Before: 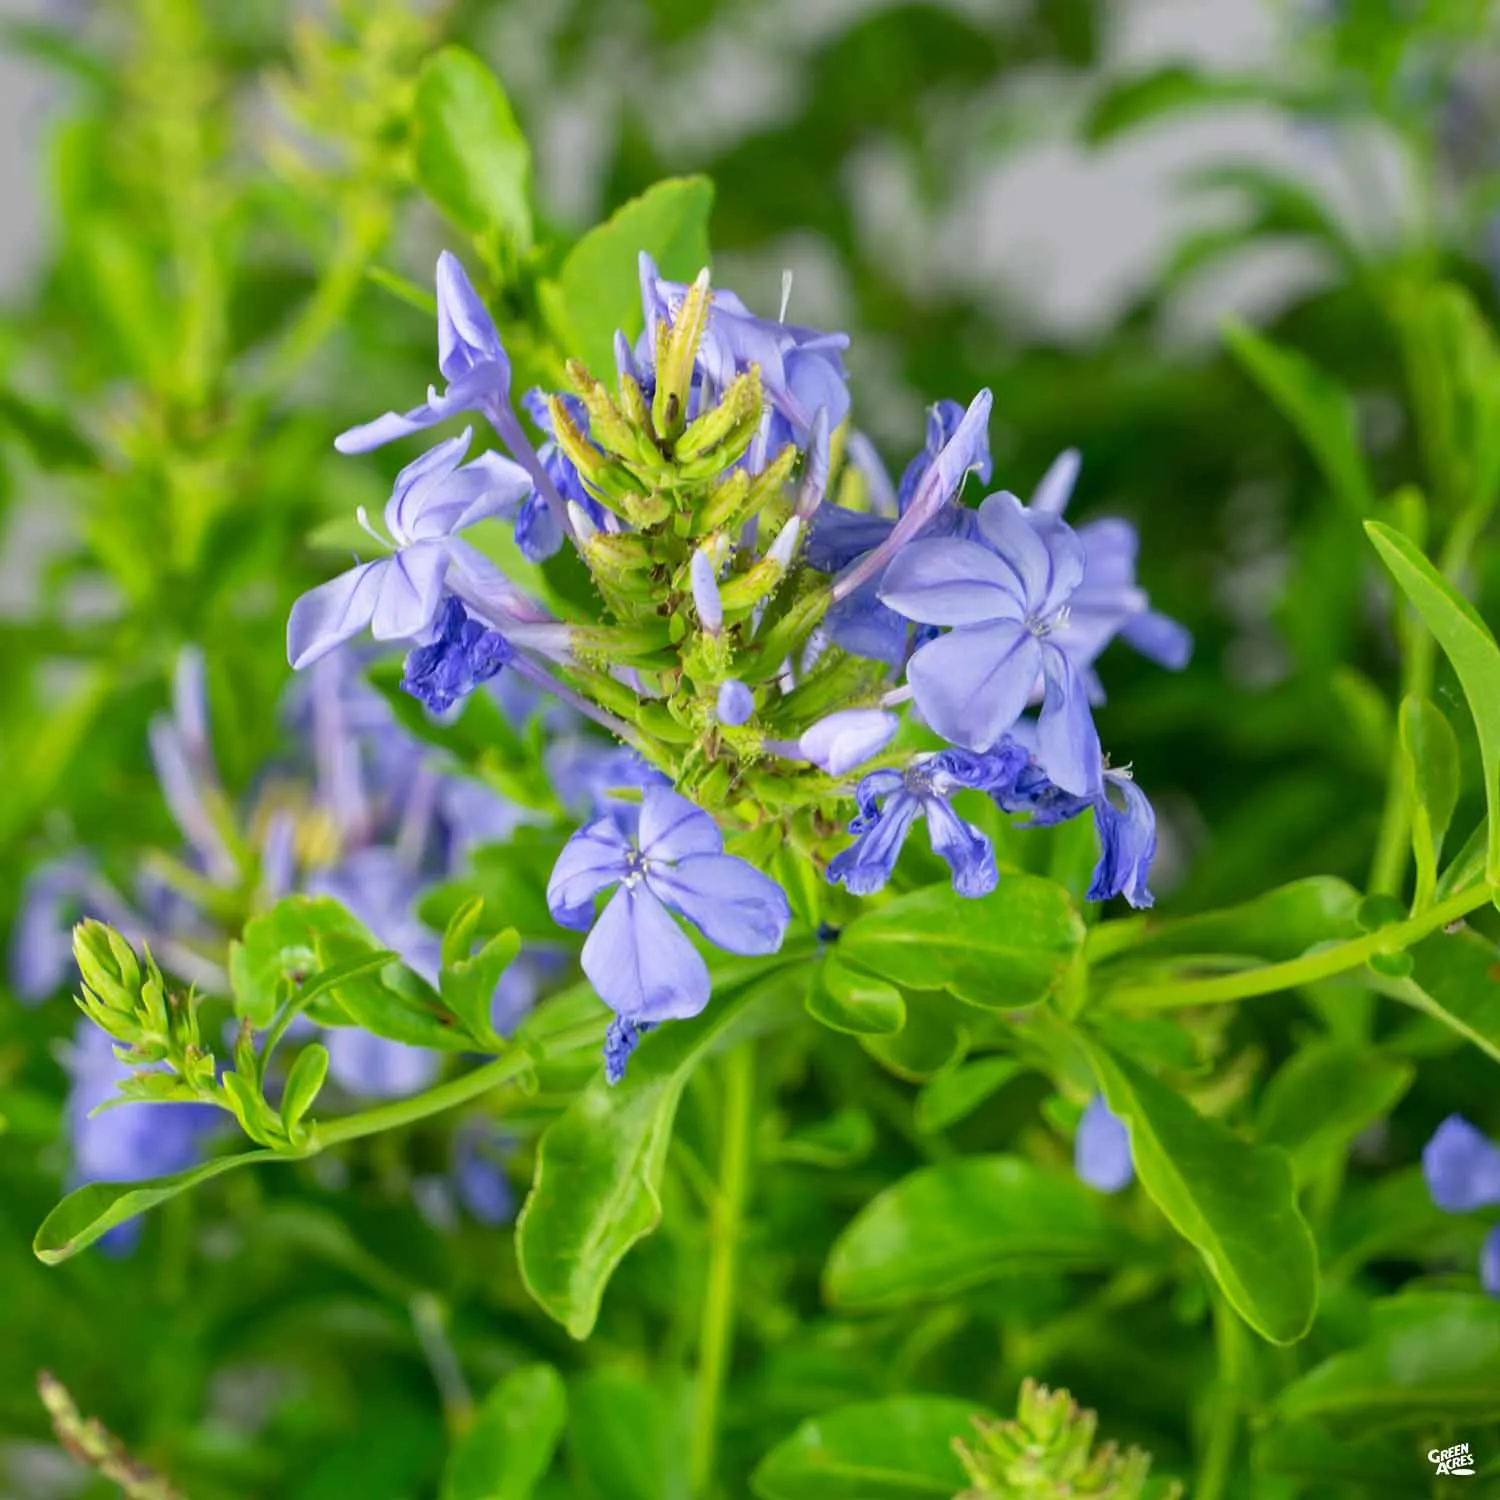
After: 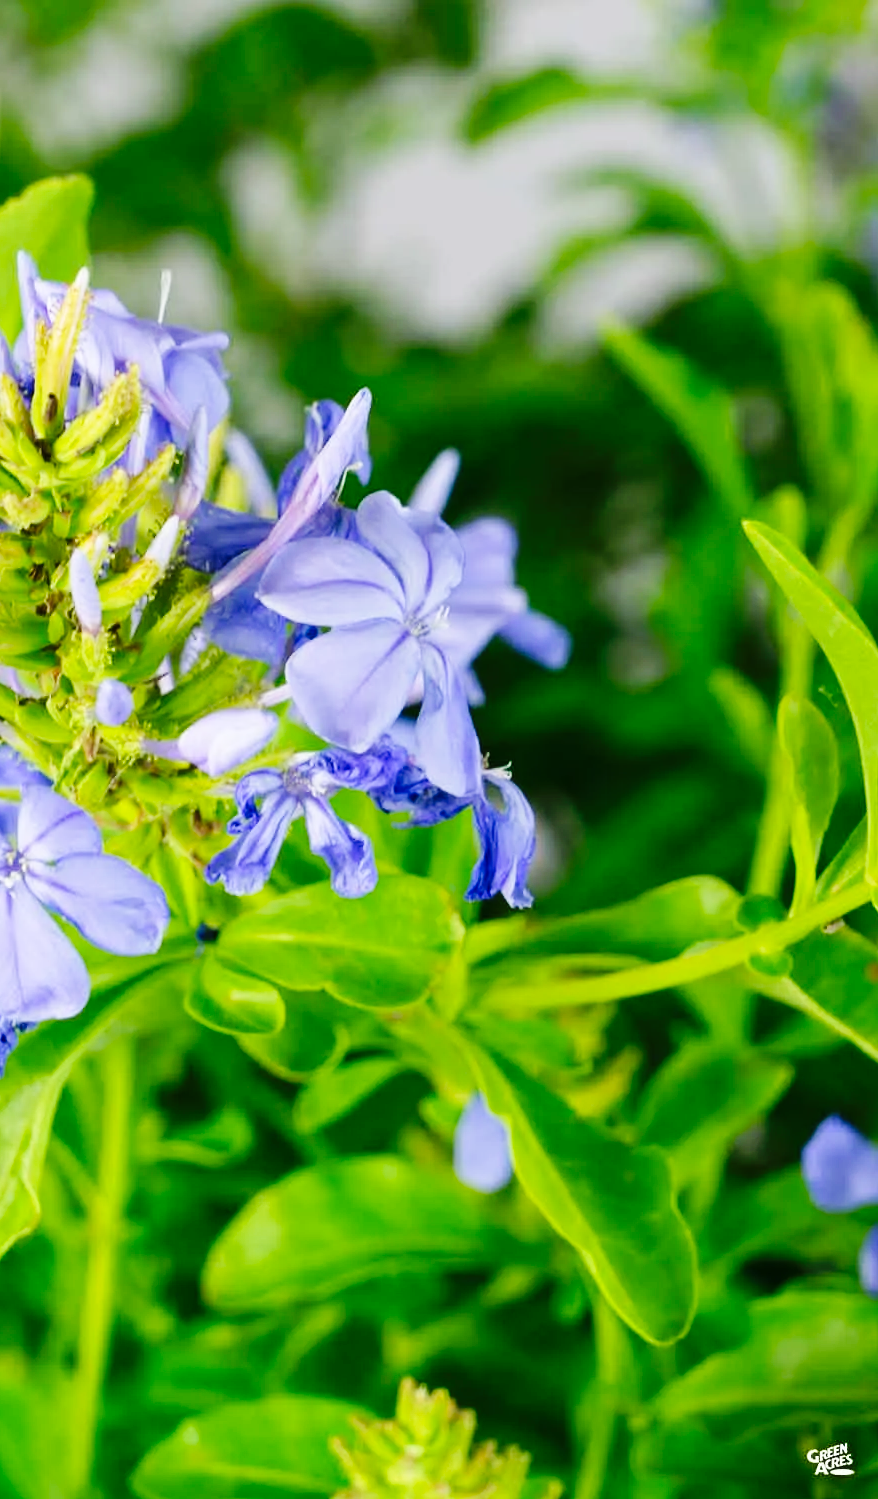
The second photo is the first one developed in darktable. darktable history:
base curve: curves: ch0 [(0, 0) (0.036, 0.025) (0.121, 0.166) (0.206, 0.329) (0.605, 0.79) (1, 1)], preserve colors none
crop: left 41.402%
